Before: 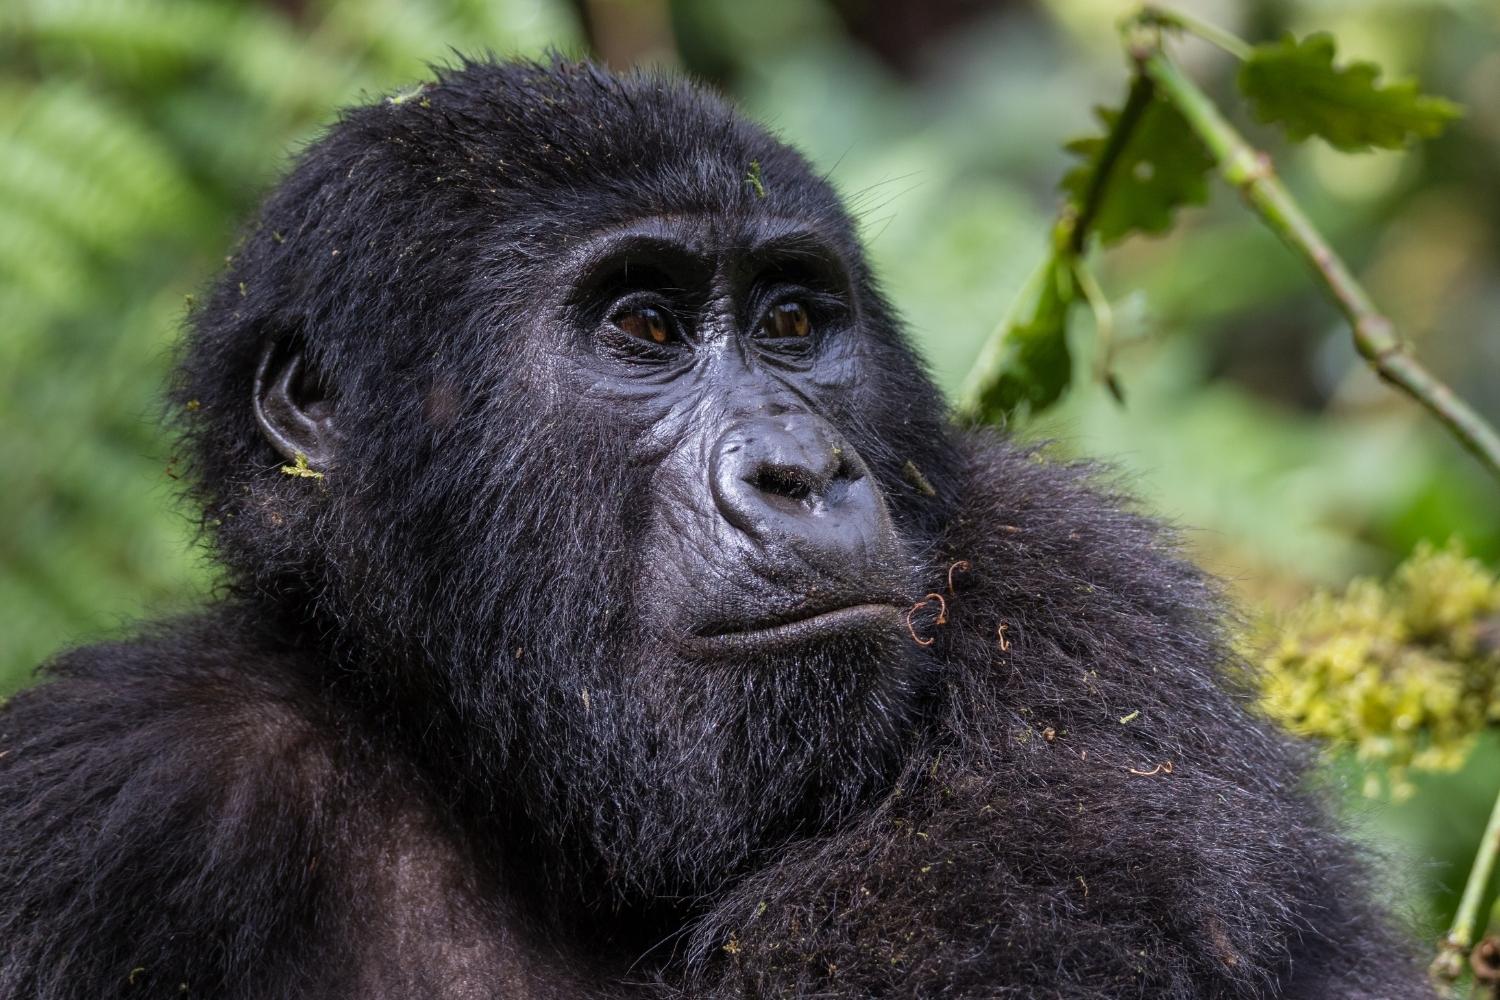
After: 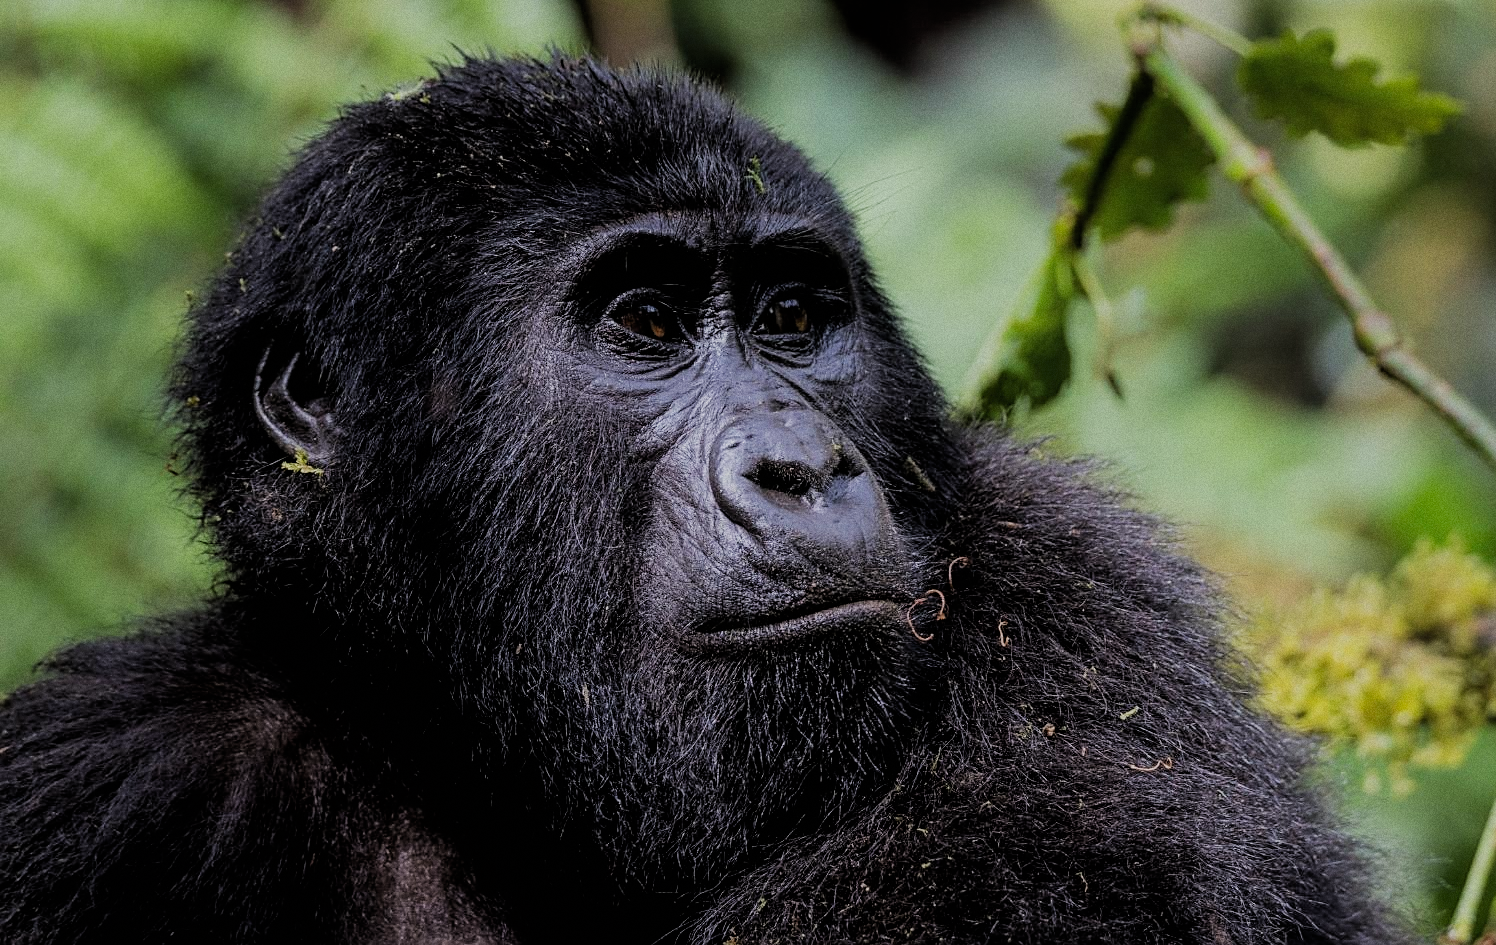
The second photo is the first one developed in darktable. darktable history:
grain: on, module defaults
filmic rgb: black relative exposure -4.14 EV, white relative exposure 5.1 EV, hardness 2.11, contrast 1.165
crop: top 0.448%, right 0.264%, bottom 5.045%
sharpen: on, module defaults
contrast equalizer: y [[0.46, 0.454, 0.451, 0.451, 0.455, 0.46], [0.5 ×6], [0.5 ×6], [0 ×6], [0 ×6]]
